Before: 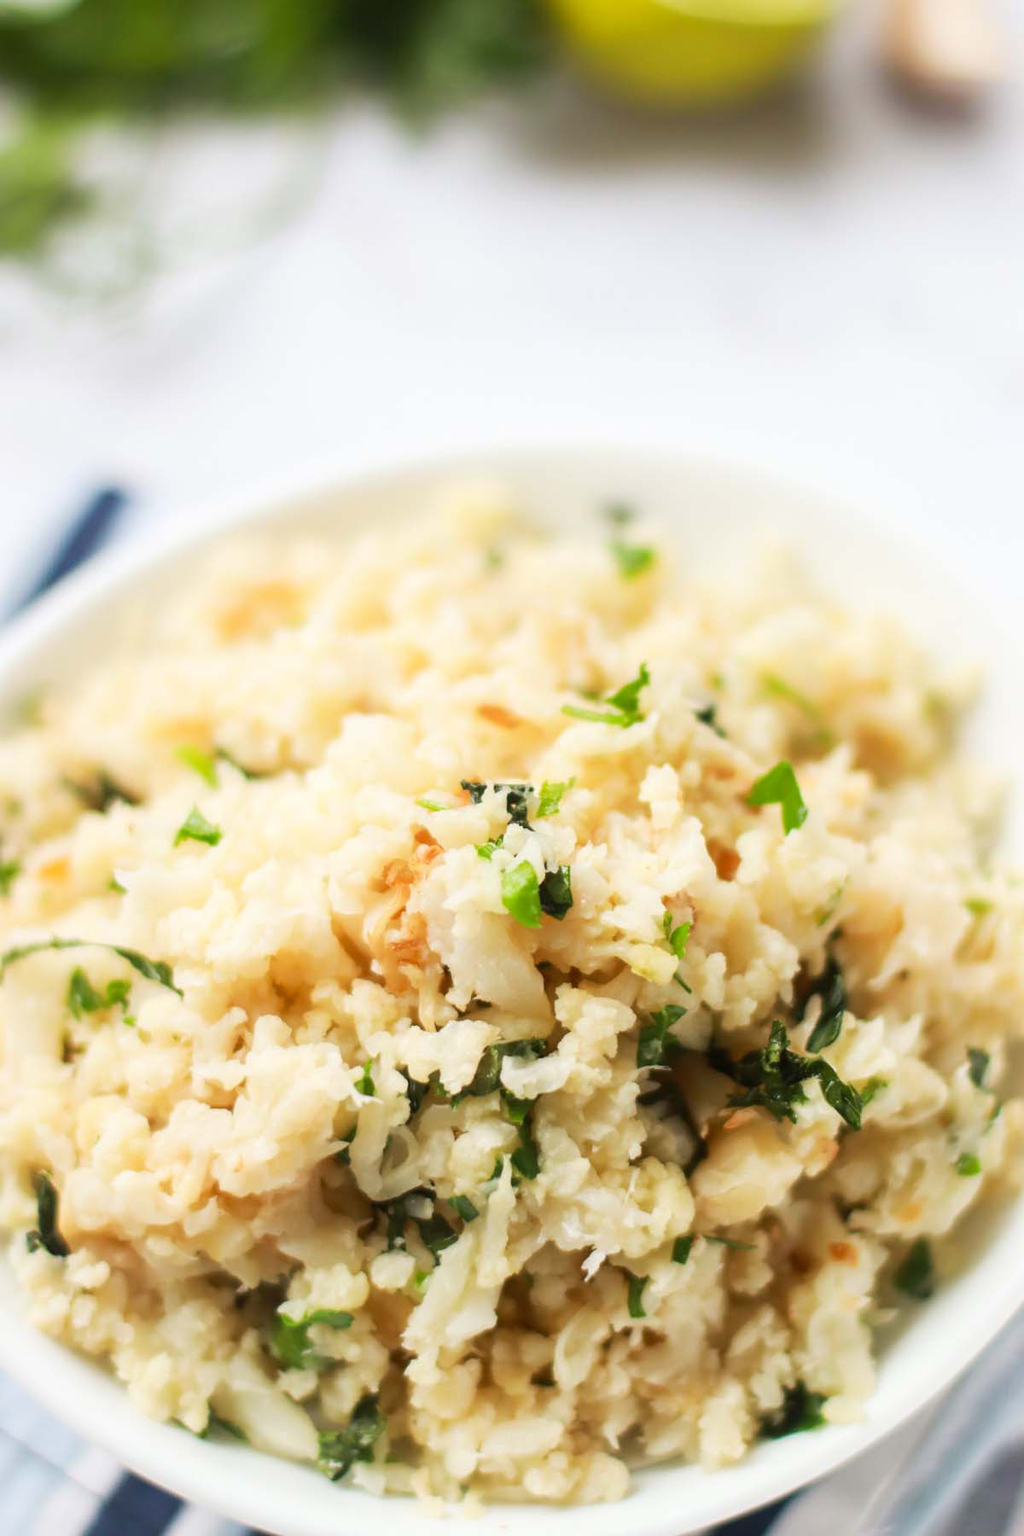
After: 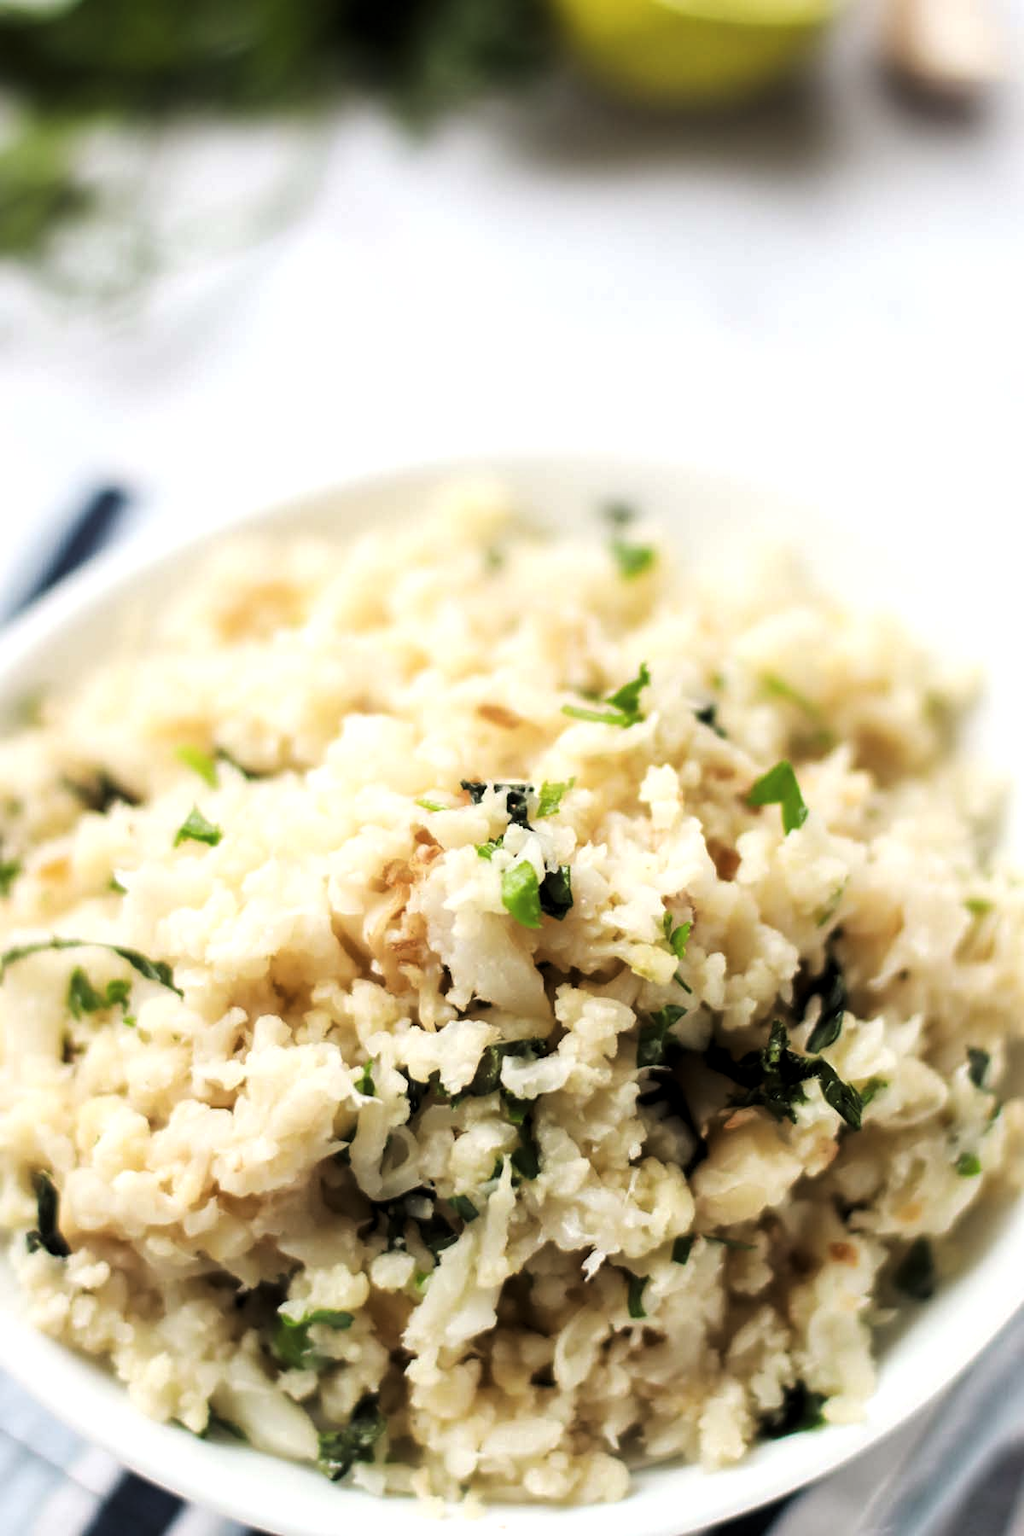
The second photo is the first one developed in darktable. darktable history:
levels: levels [0.101, 0.578, 0.953]
color zones: curves: ch1 [(0, 0.469) (0.01, 0.469) (0.12, 0.446) (0.248, 0.469) (0.5, 0.5) (0.748, 0.5) (0.99, 0.469) (1, 0.469)]
